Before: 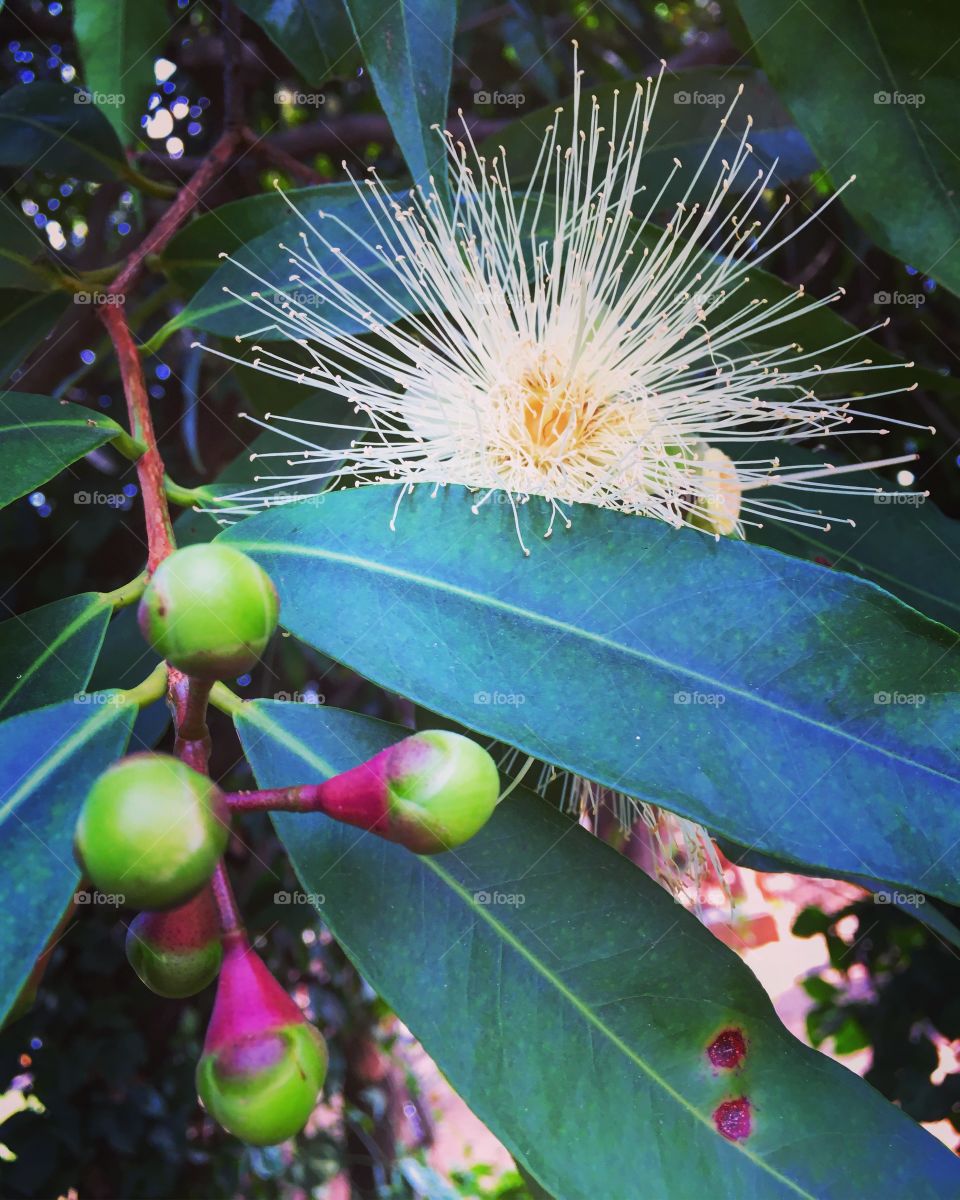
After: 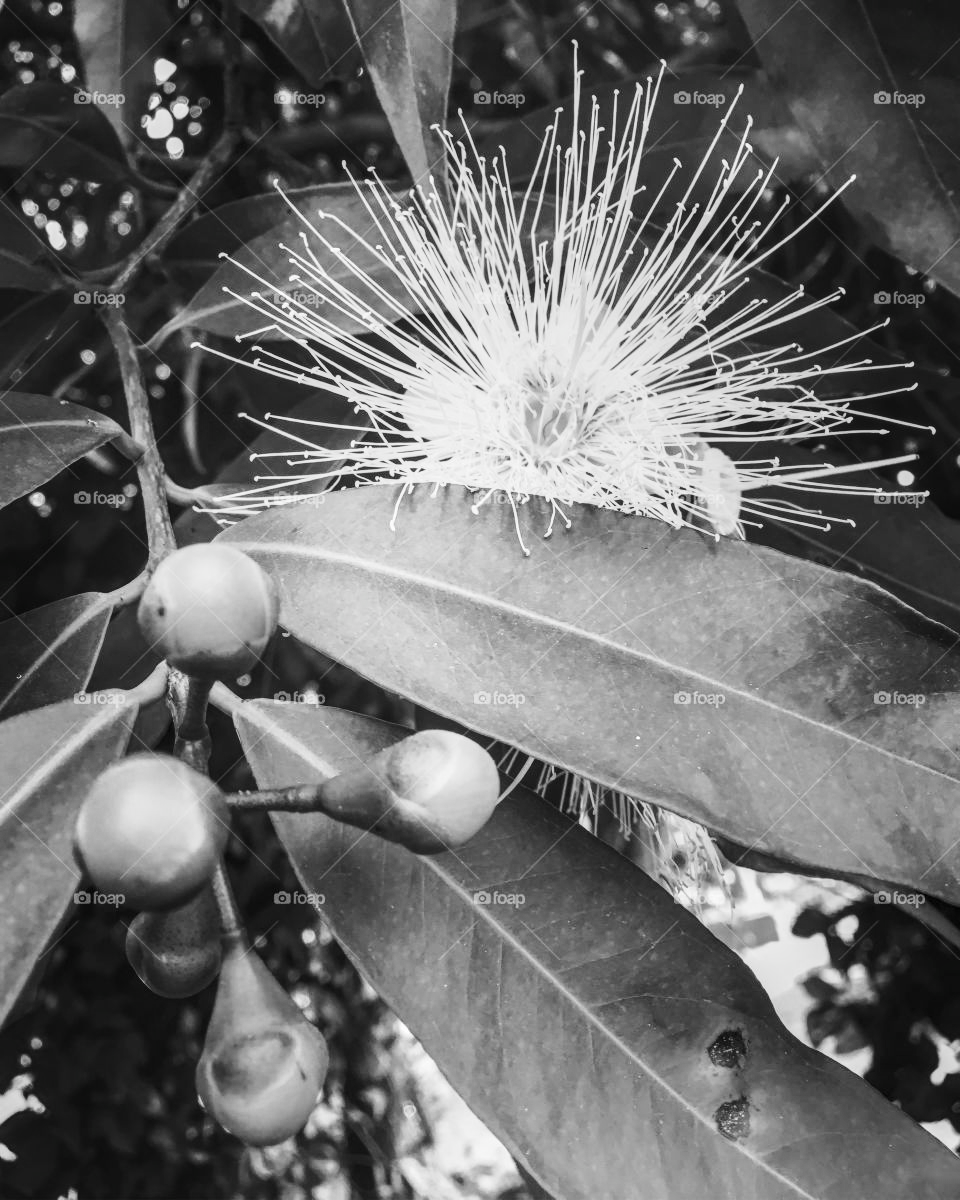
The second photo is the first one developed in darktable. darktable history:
color calibration: output gray [0.31, 0.36, 0.33, 0], illuminant as shot in camera, x 0.369, y 0.376, temperature 4321.35 K
tone curve: curves: ch0 [(0, 0.028) (0.037, 0.05) (0.123, 0.114) (0.19, 0.176) (0.269, 0.27) (0.48, 0.57) (0.595, 0.695) (0.718, 0.823) (0.855, 0.913) (1, 0.982)]; ch1 [(0, 0) (0.243, 0.245) (0.422, 0.415) (0.493, 0.495) (0.508, 0.506) (0.536, 0.538) (0.569, 0.58) (0.611, 0.644) (0.769, 0.807) (1, 1)]; ch2 [(0, 0) (0.249, 0.216) (0.349, 0.321) (0.424, 0.442) (0.476, 0.483) (0.498, 0.499) (0.517, 0.519) (0.532, 0.547) (0.569, 0.608) (0.614, 0.661) (0.706, 0.75) (0.808, 0.809) (0.991, 0.968)], color space Lab, independent channels, preserve colors none
local contrast: detail 130%
